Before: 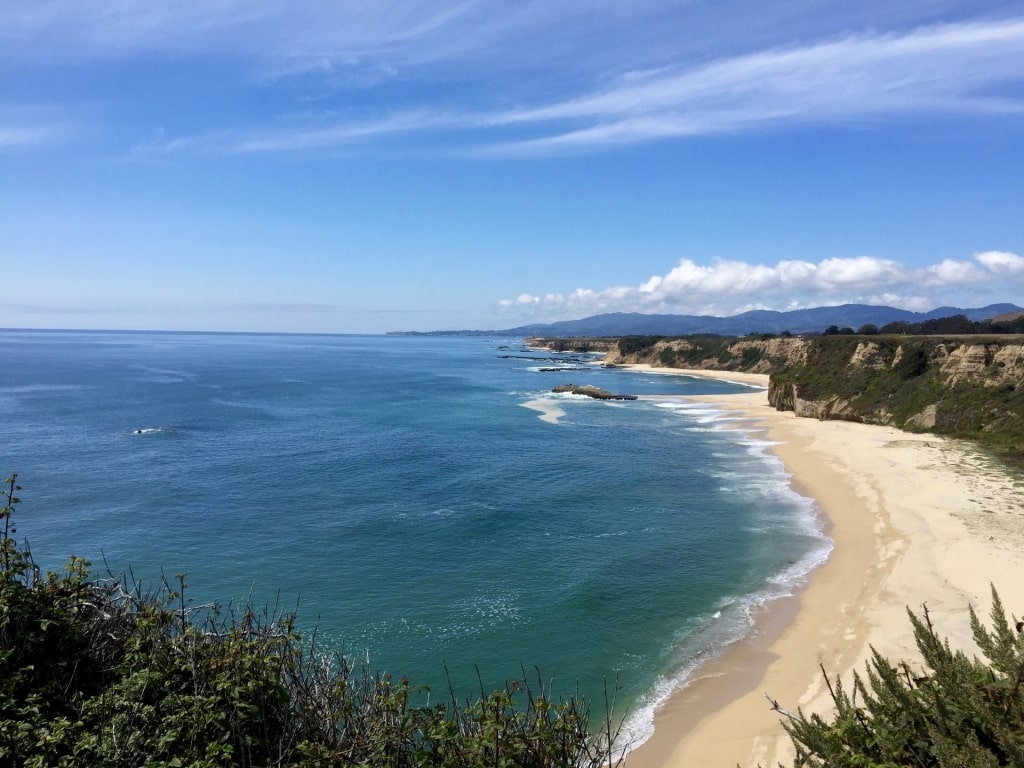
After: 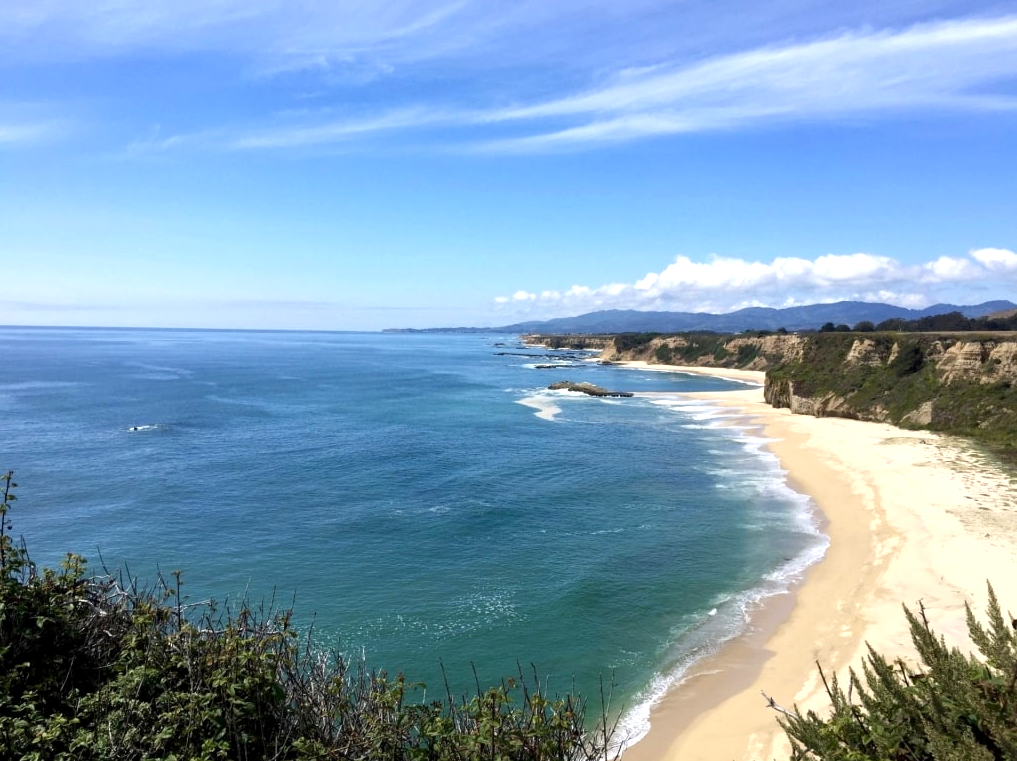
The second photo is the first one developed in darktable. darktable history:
crop: left 0.434%, top 0.485%, right 0.244%, bottom 0.386%
exposure: black level correction 0.001, exposure 0.5 EV, compensate exposure bias true, compensate highlight preservation false
